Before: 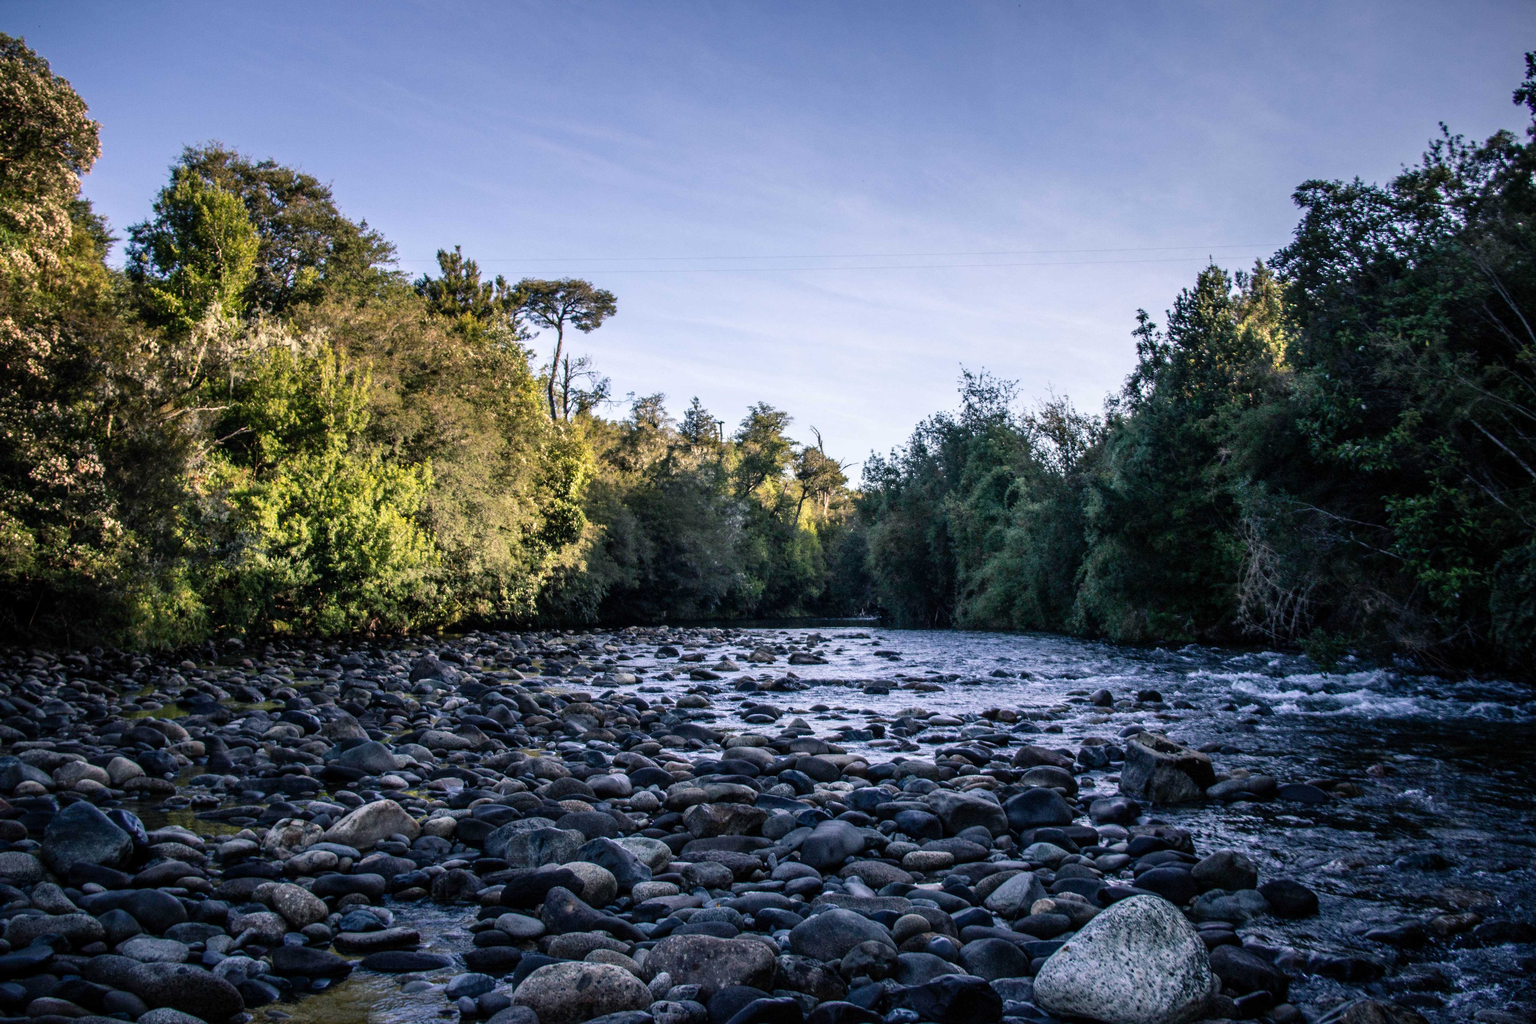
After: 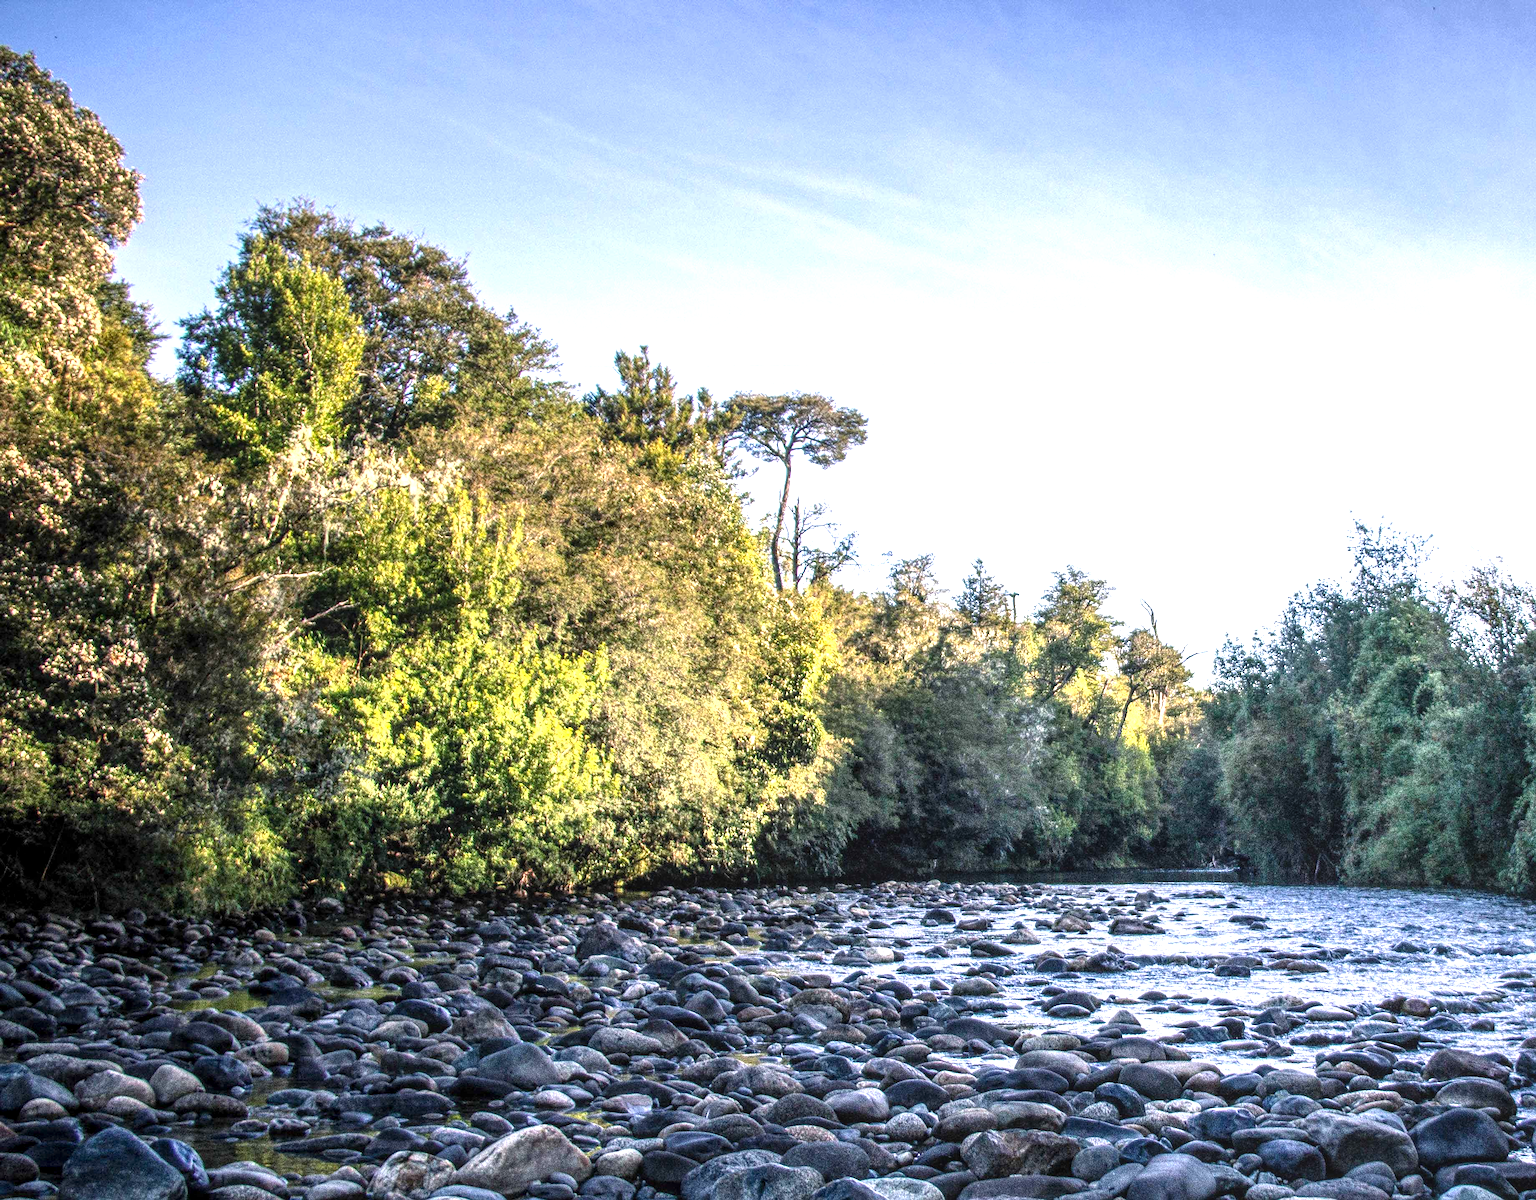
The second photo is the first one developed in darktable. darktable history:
local contrast: highlights 74%, shadows 55%, detail 176%, midtone range 0.207
crop: right 28.885%, bottom 16.626%
exposure: exposure 1.061 EV, compensate highlight preservation false
sharpen: radius 1.864, amount 0.398, threshold 1.271
